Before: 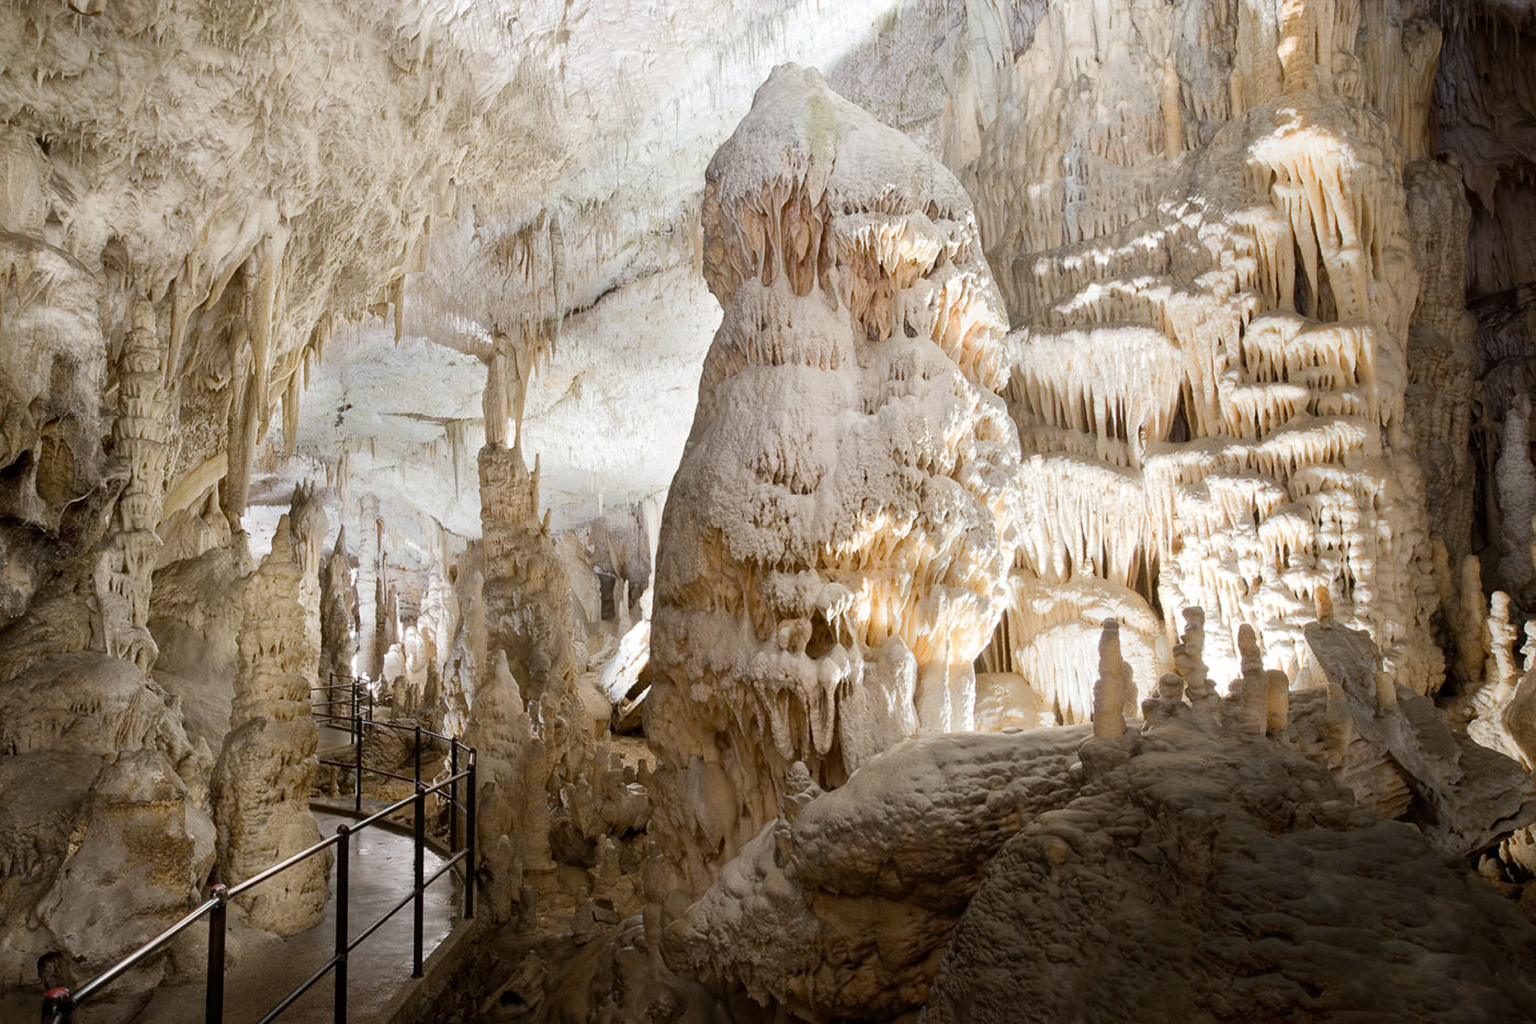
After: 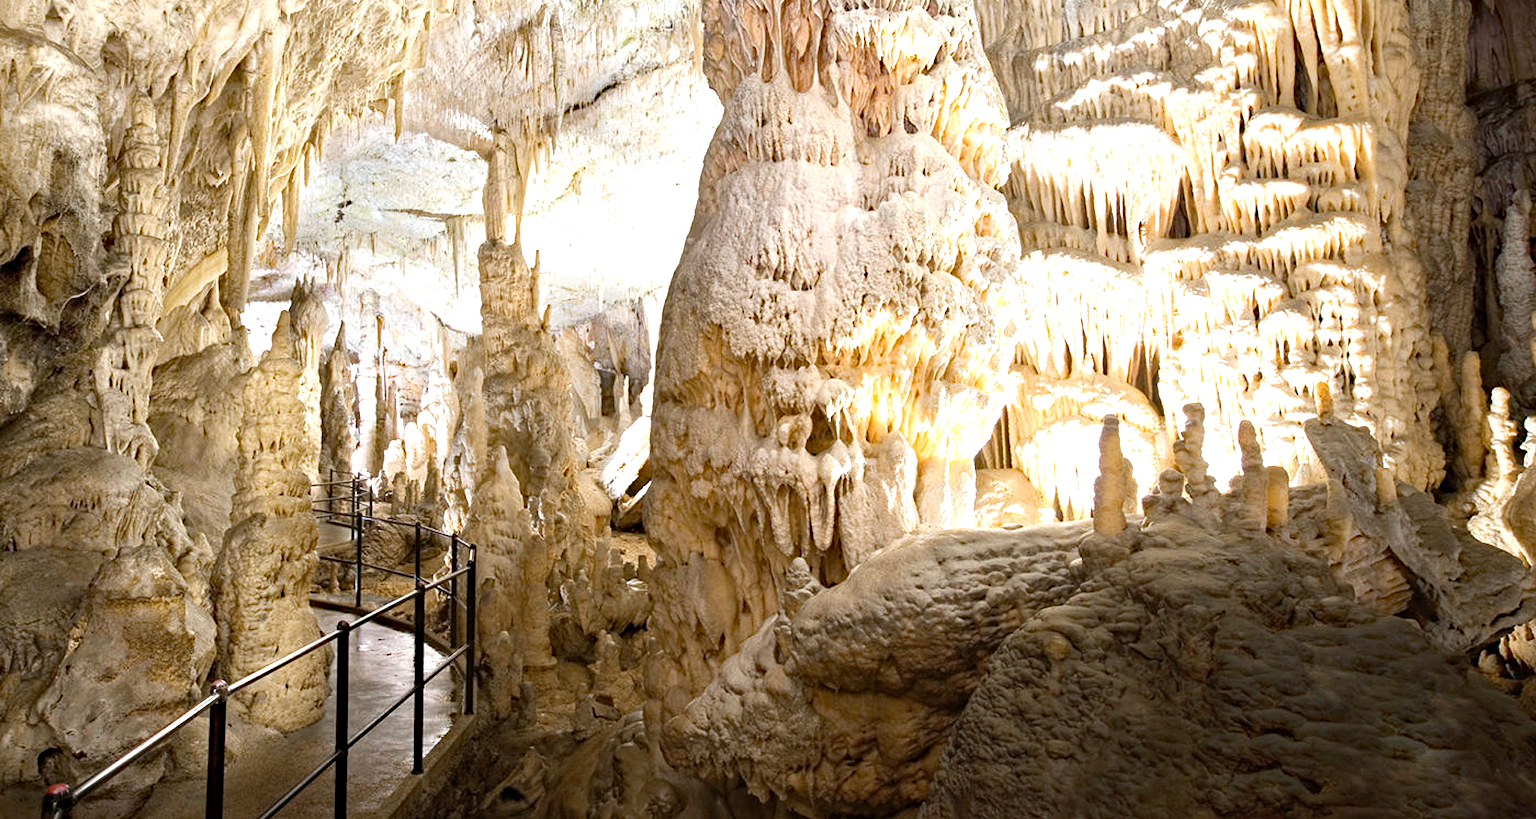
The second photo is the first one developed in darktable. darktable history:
crop and rotate: top 19.998%
exposure: black level correction 0, exposure 1 EV, compensate exposure bias true, compensate highlight preservation false
haze removal: strength 0.42, compatibility mode true, adaptive false
